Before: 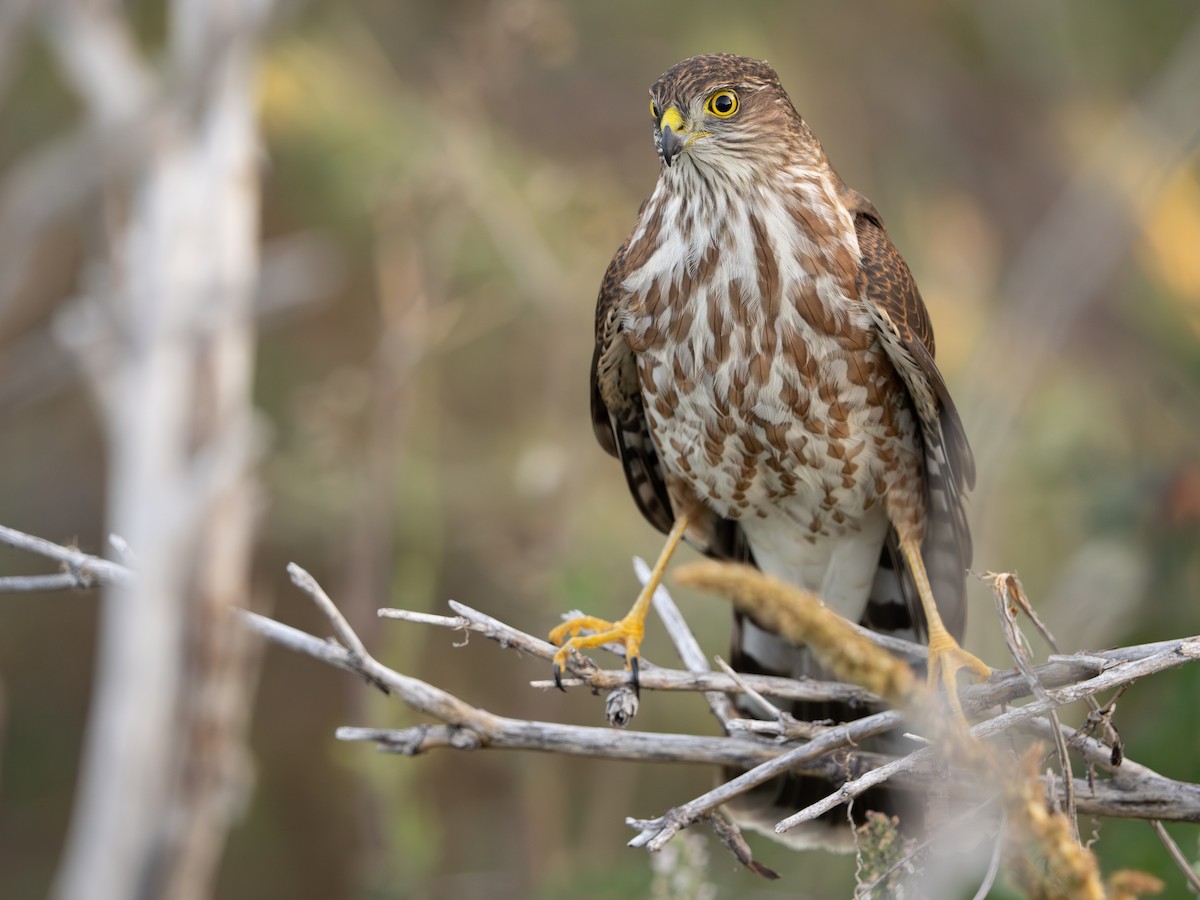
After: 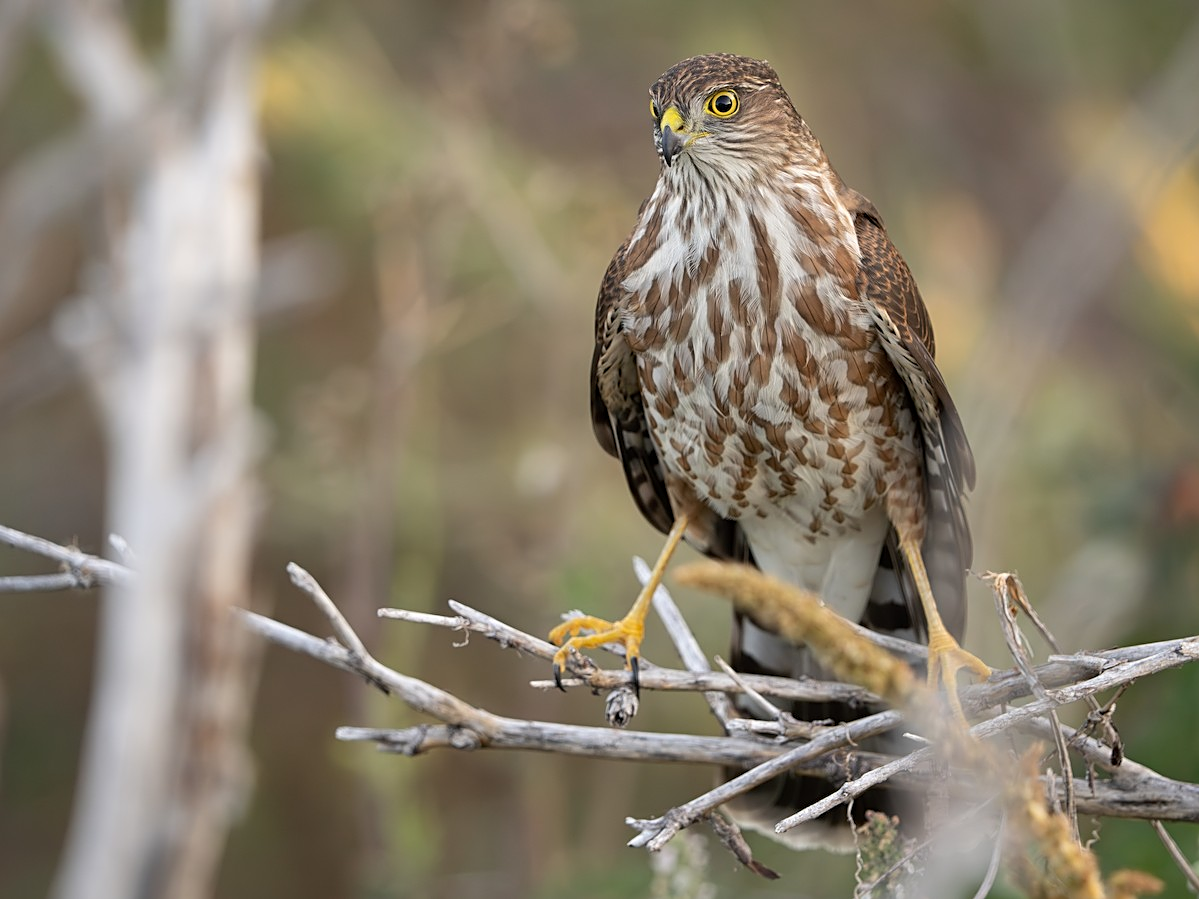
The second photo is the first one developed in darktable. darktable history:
crop: left 0.048%
sharpen: on, module defaults
